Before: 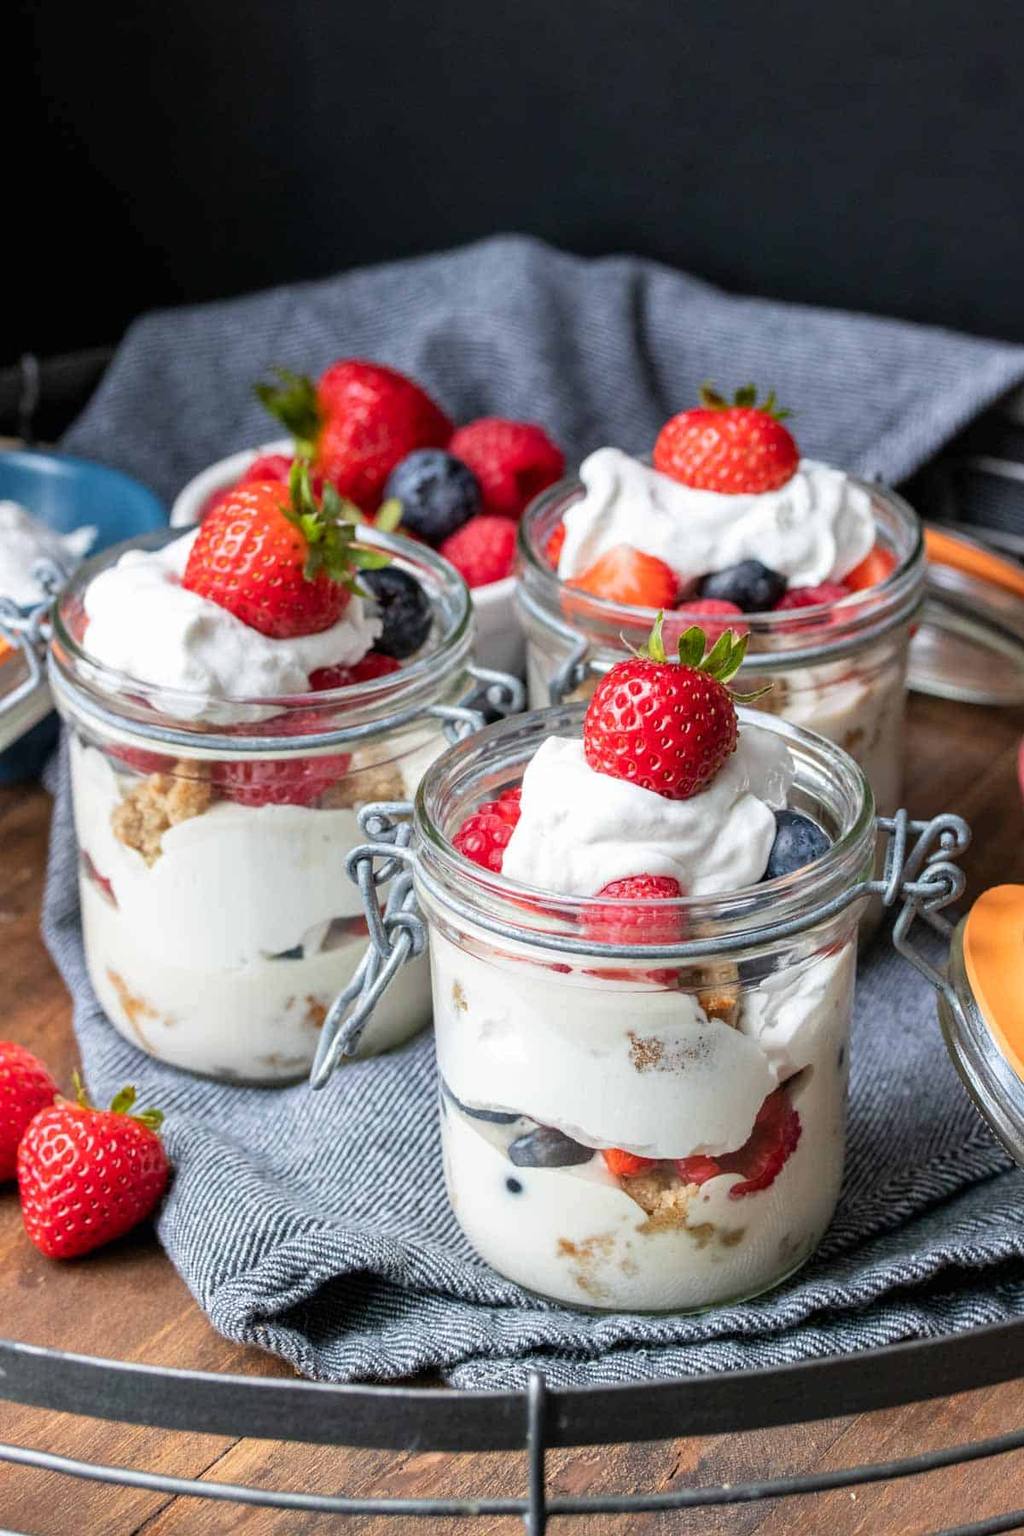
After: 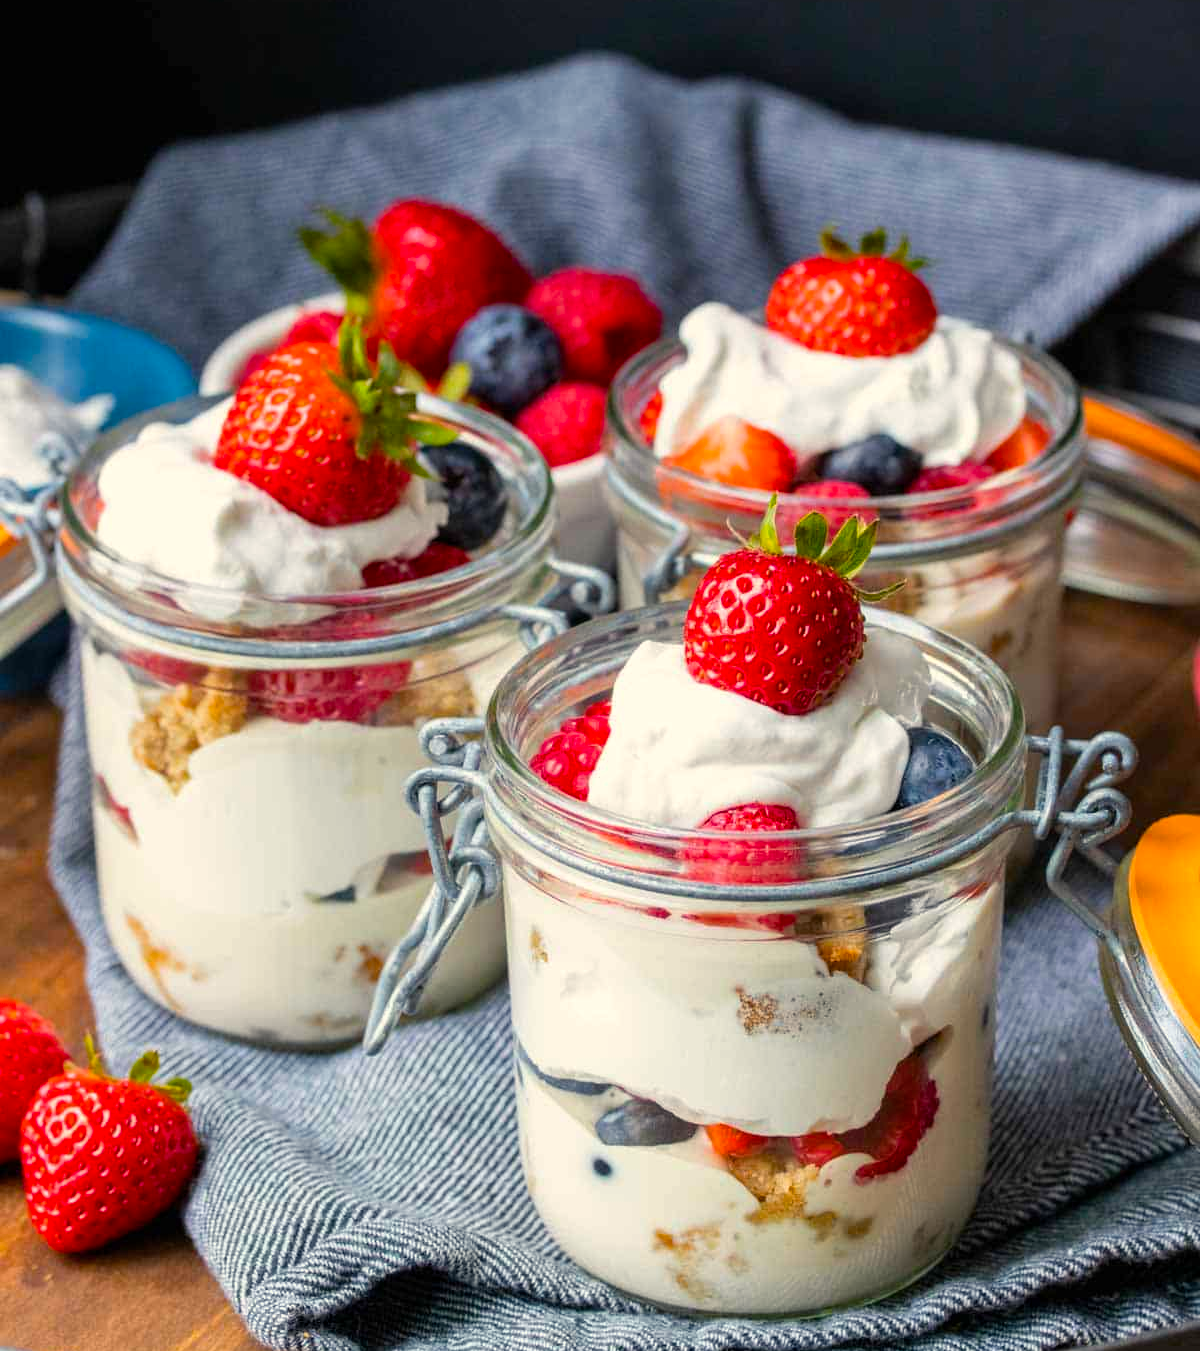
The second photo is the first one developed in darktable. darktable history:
crop and rotate: top 12.351%, bottom 12.547%
color balance rgb: highlights gain › chroma 2.98%, highlights gain › hue 78.77°, linear chroma grading › global chroma 8.741%, perceptual saturation grading › global saturation 30.108%
